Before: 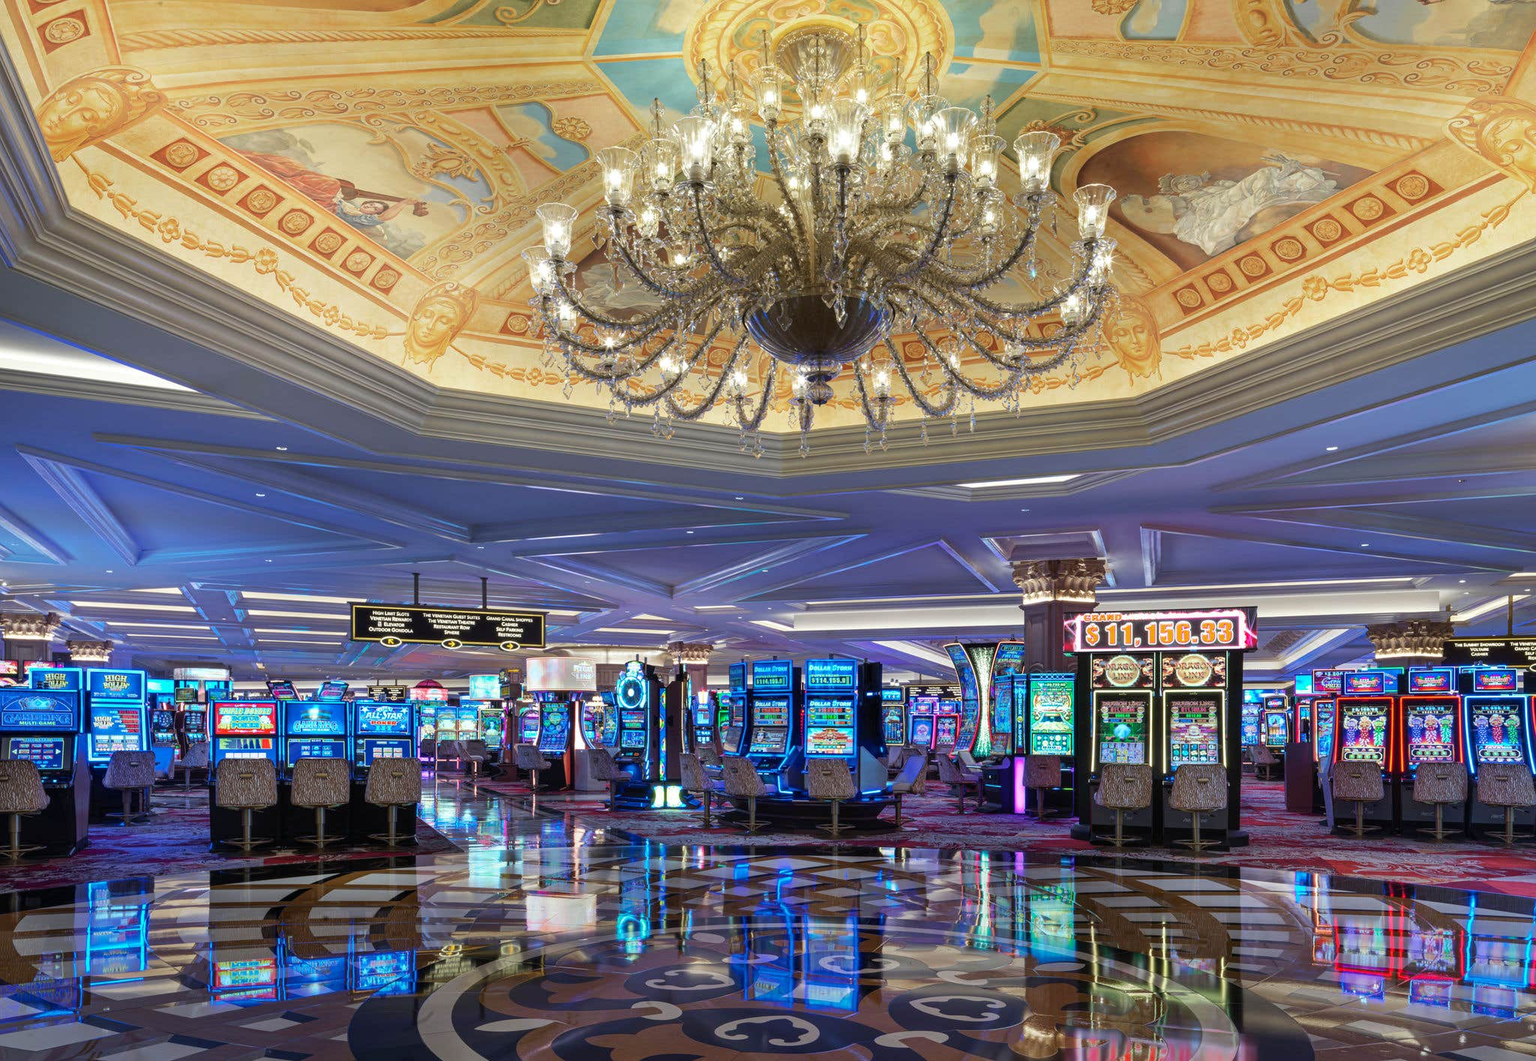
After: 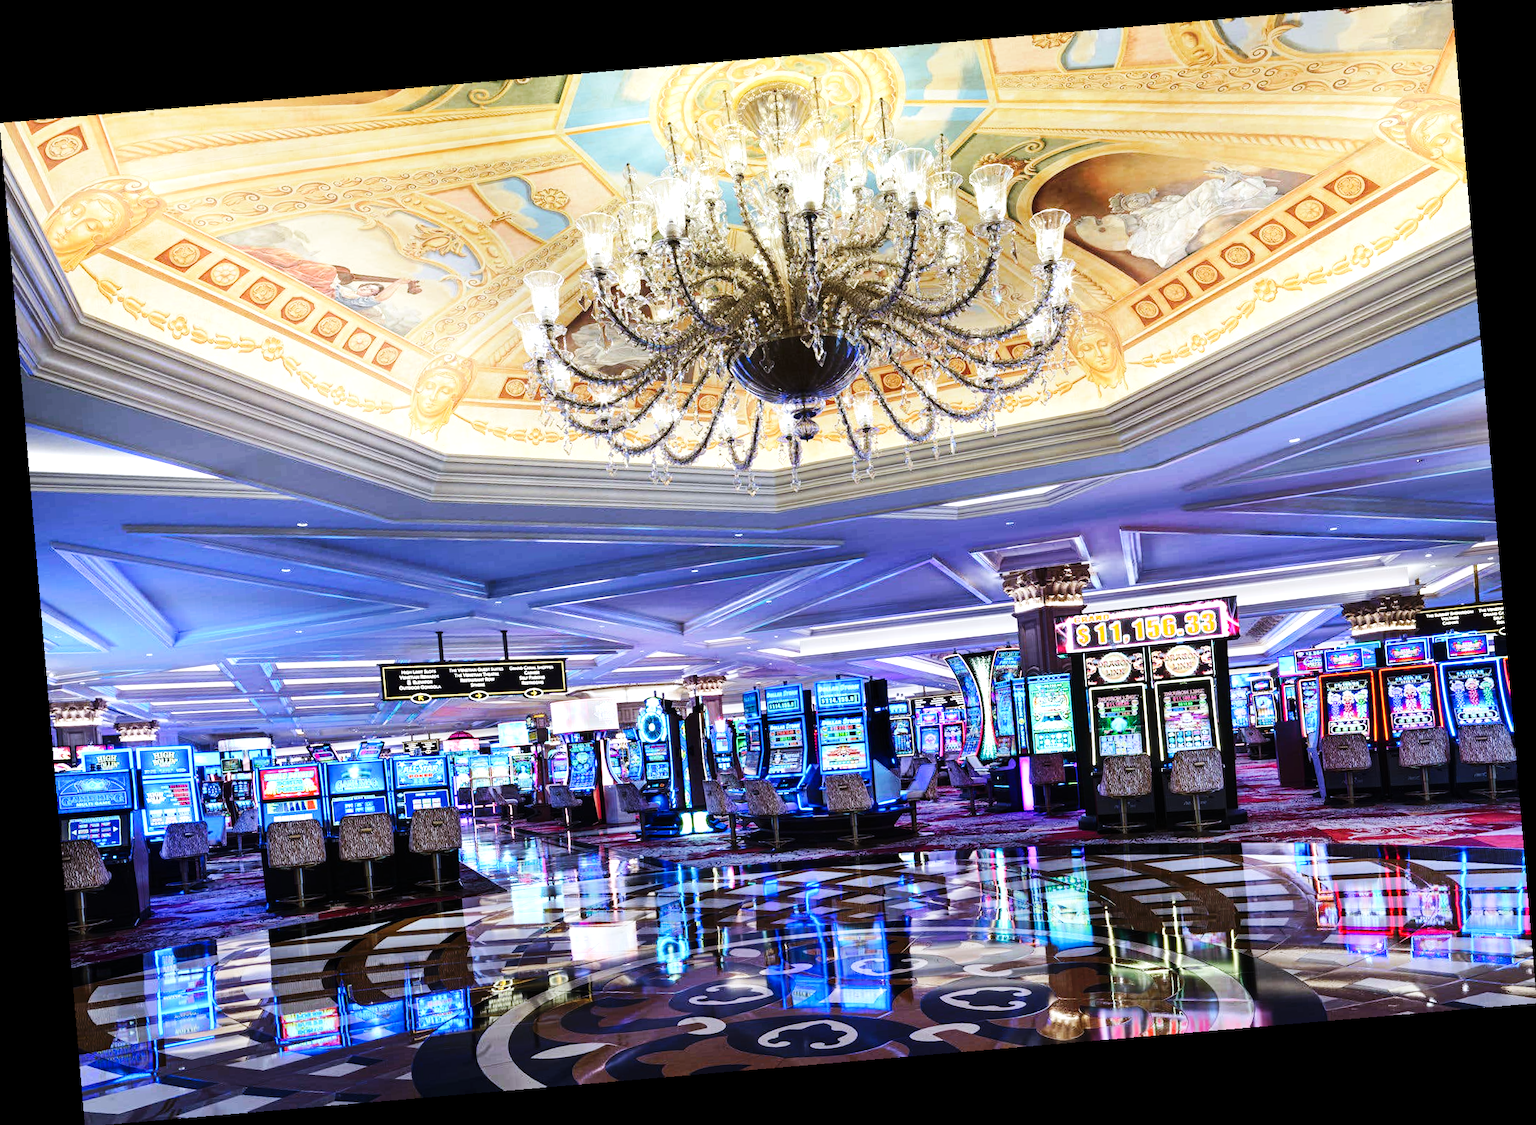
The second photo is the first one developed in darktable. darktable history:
white balance: red 0.967, blue 1.119, emerald 0.756
base curve: curves: ch0 [(0, 0) (0.032, 0.025) (0.121, 0.166) (0.206, 0.329) (0.605, 0.79) (1, 1)], preserve colors none
tone equalizer: -8 EV -0.75 EV, -7 EV -0.7 EV, -6 EV -0.6 EV, -5 EV -0.4 EV, -3 EV 0.4 EV, -2 EV 0.6 EV, -1 EV 0.7 EV, +0 EV 0.75 EV, edges refinement/feathering 500, mask exposure compensation -1.57 EV, preserve details no
rotate and perspective: rotation -4.86°, automatic cropping off
